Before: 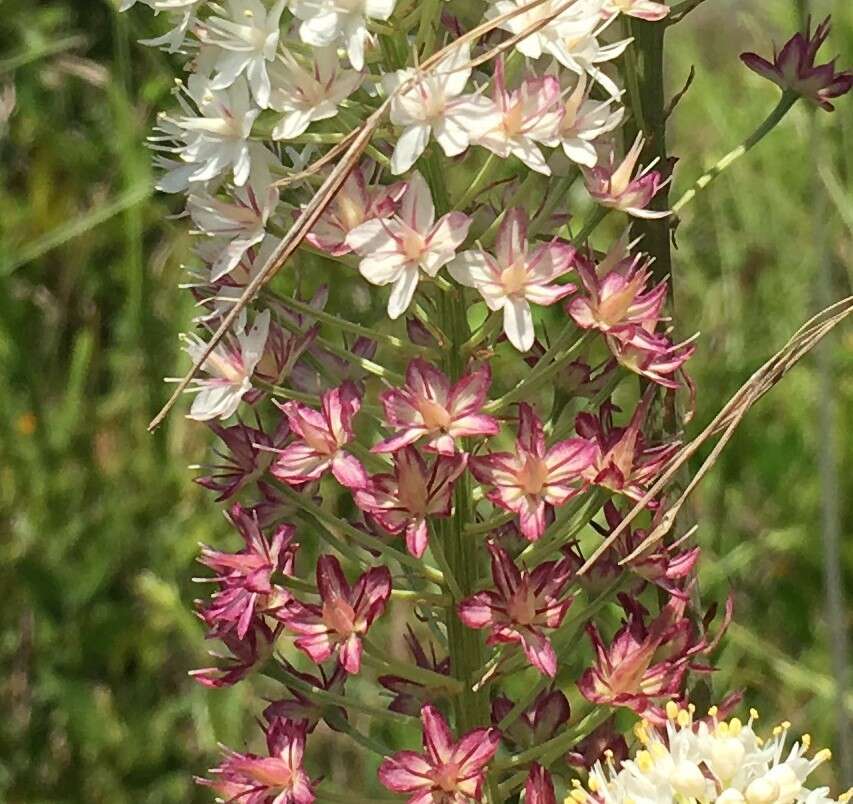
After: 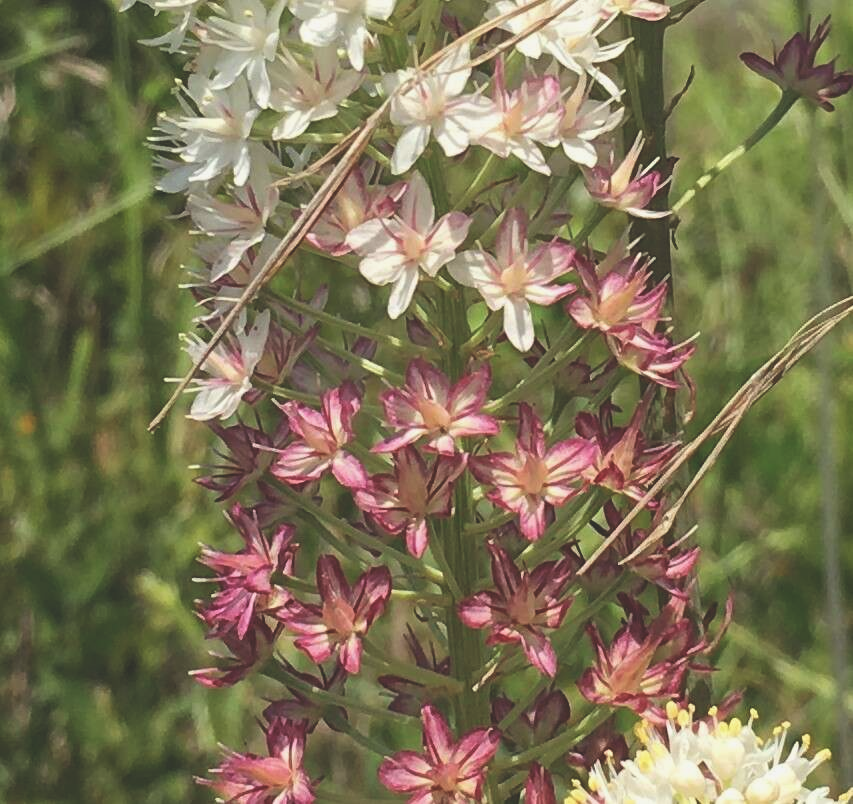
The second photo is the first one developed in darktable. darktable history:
exposure: black level correction -0.025, exposure -0.117 EV, compensate exposure bias true, compensate highlight preservation false
